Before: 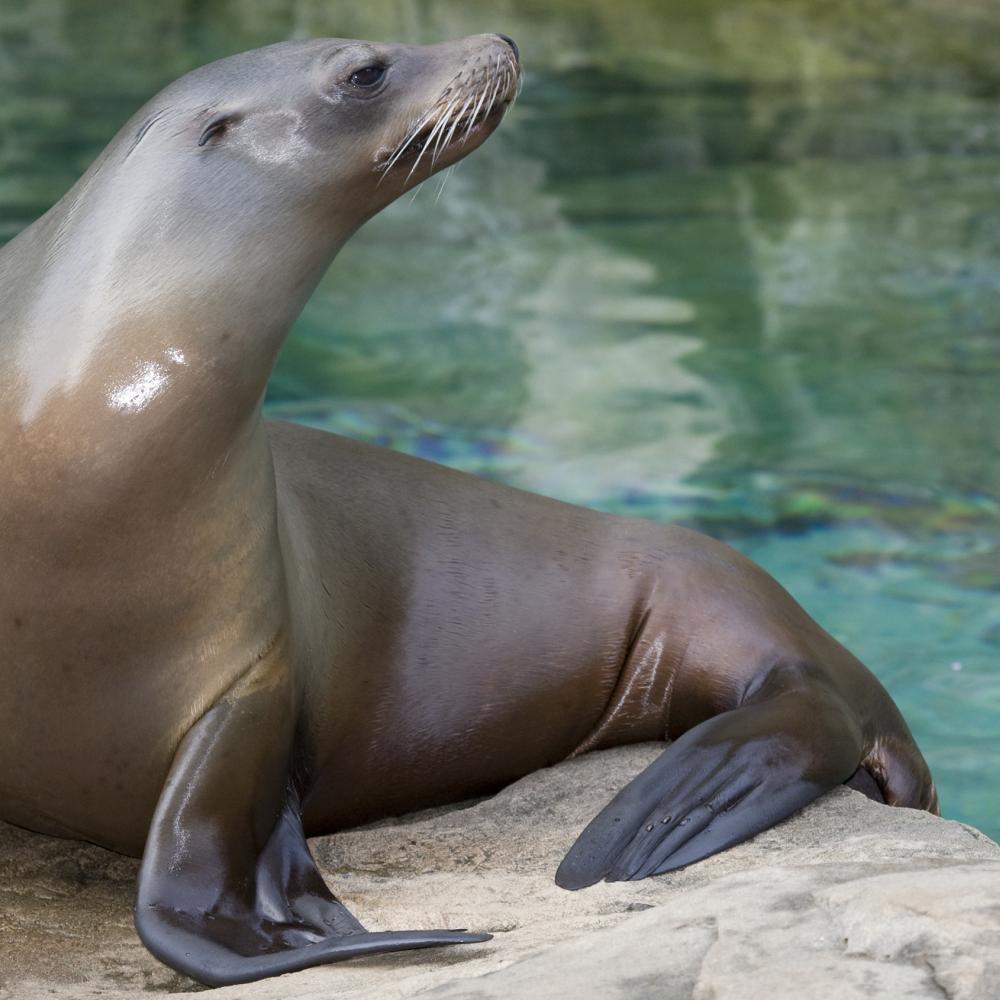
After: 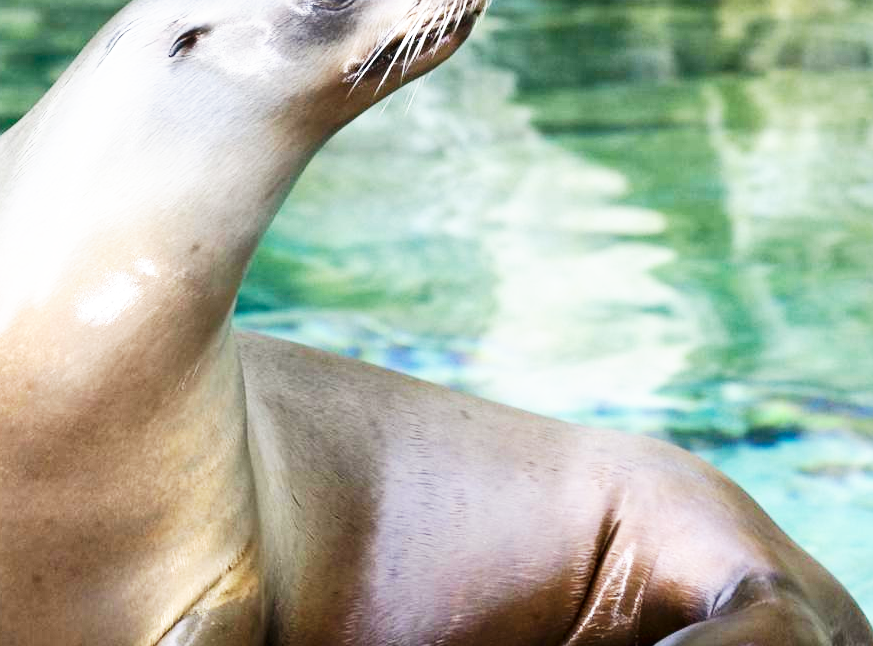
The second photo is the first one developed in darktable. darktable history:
base curve: curves: ch0 [(0, 0) (0.007, 0.004) (0.027, 0.03) (0.046, 0.07) (0.207, 0.54) (0.442, 0.872) (0.673, 0.972) (1, 1)], preserve colors none
contrast brightness saturation: contrast 0.136
crop: left 3.031%, top 8.948%, right 9.664%, bottom 26.408%
shadows and highlights: shadows -87.35, highlights -35.48, soften with gaussian
tone equalizer: on, module defaults
exposure: exposure 0.47 EV, compensate highlight preservation false
